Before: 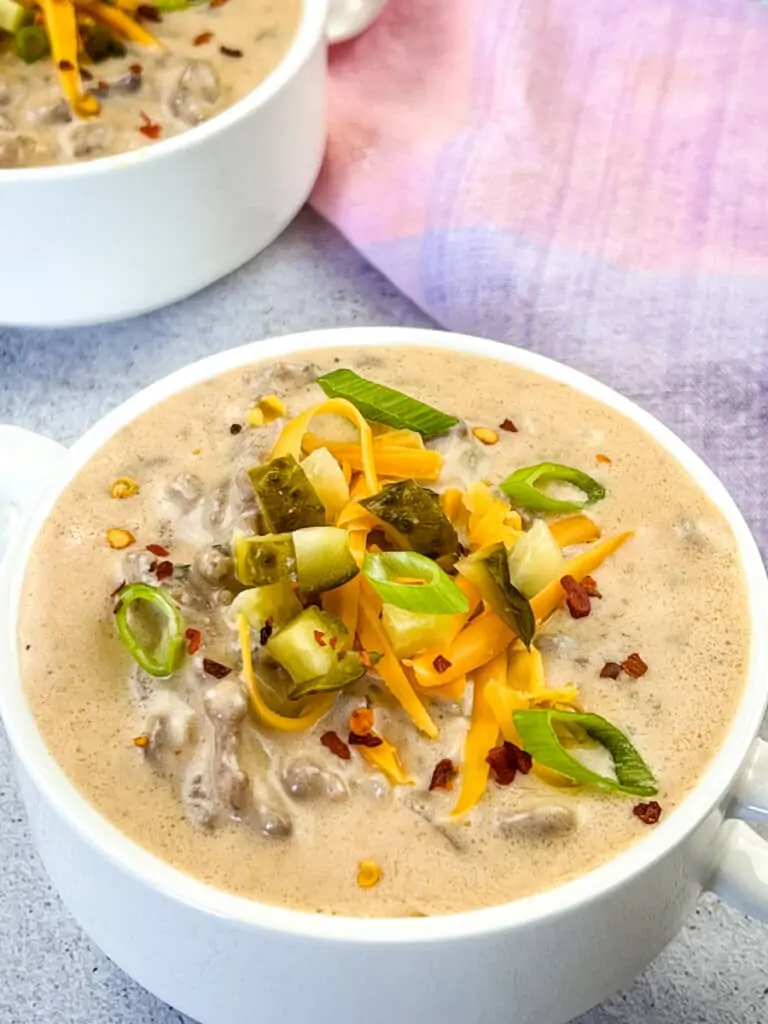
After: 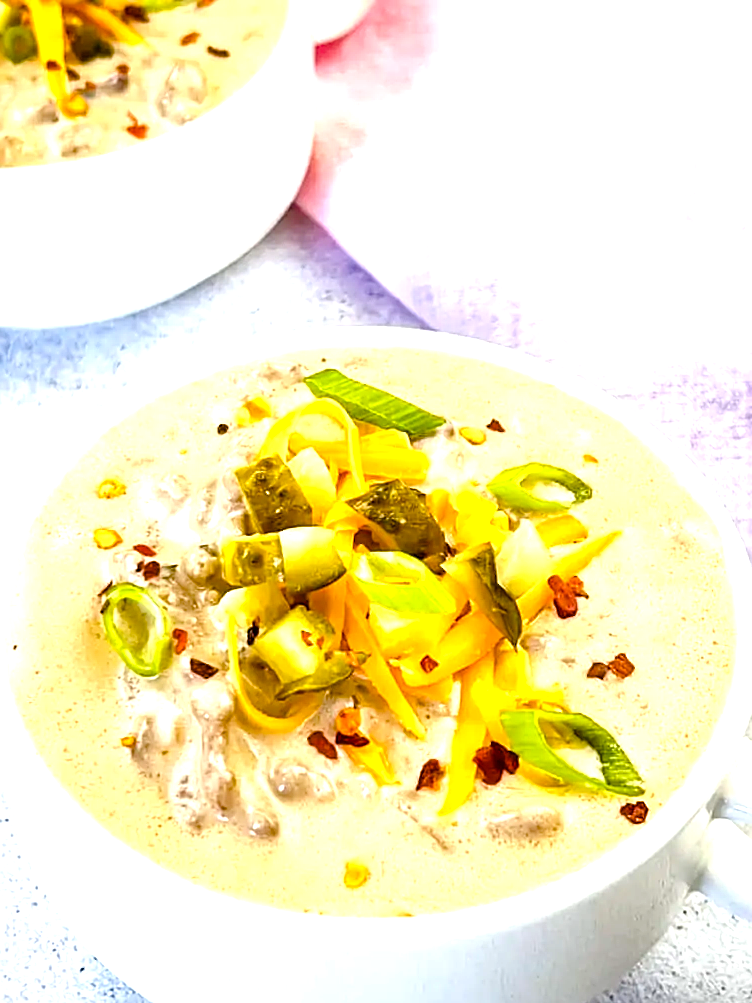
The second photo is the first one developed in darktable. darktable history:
crop: left 1.743%, right 0.268%, bottom 2.011%
exposure: black level correction 0.001, exposure 1.129 EV, compensate exposure bias true, compensate highlight preservation false
sharpen: on, module defaults
color balance rgb: perceptual saturation grading › global saturation 35%, perceptual saturation grading › highlights -25%, perceptual saturation grading › shadows 50%
